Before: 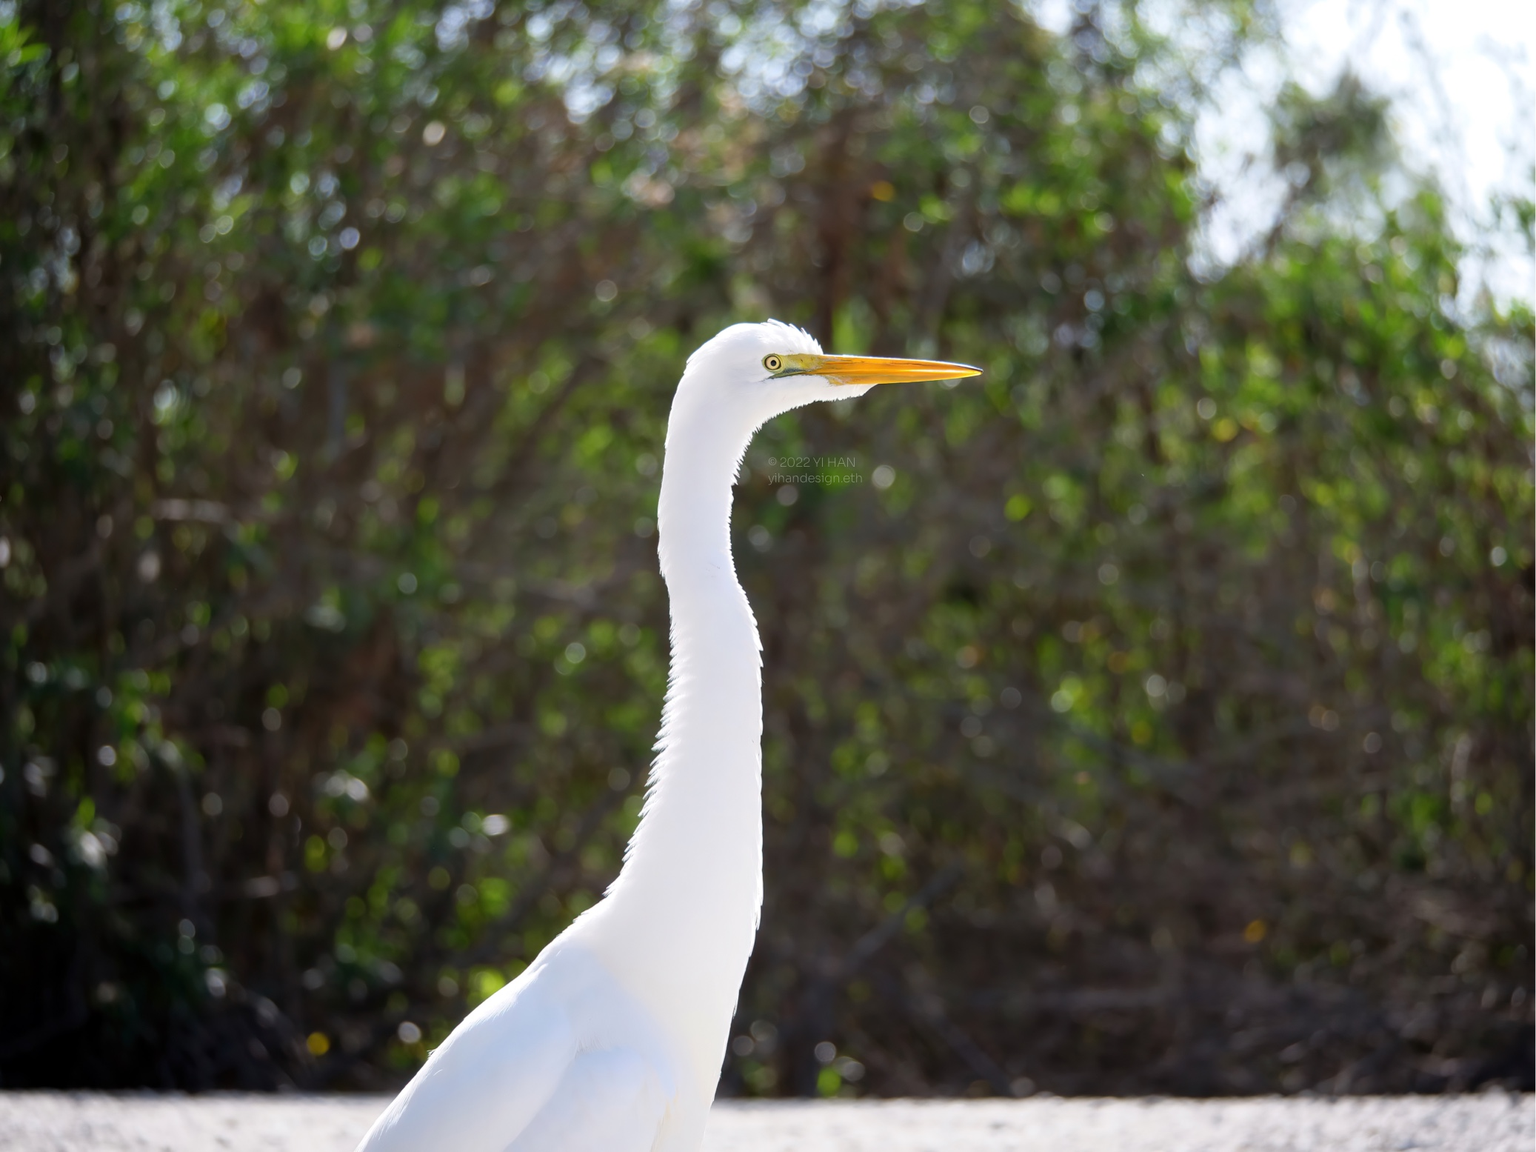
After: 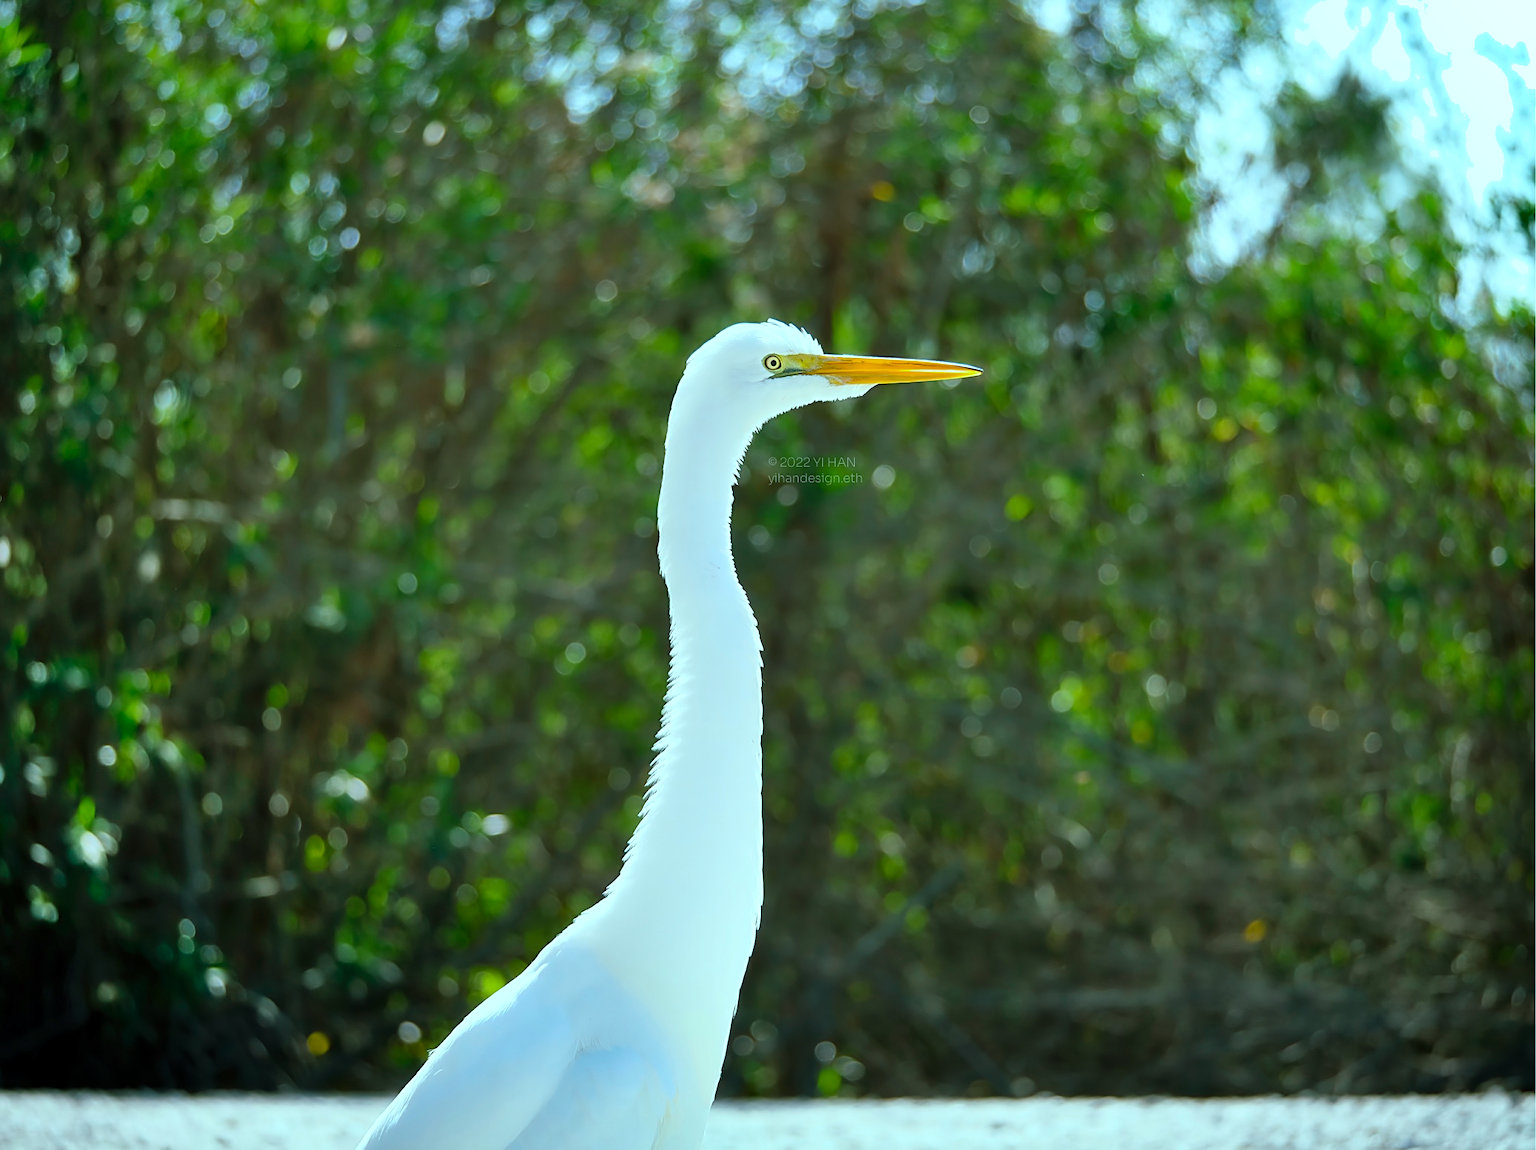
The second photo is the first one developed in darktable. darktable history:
color balance rgb: shadows lift › chroma 11.71%, shadows lift › hue 133.46°, highlights gain › chroma 4%, highlights gain › hue 200.2°, perceptual saturation grading › global saturation 18.05%
crop: bottom 0.071%
shadows and highlights: shadows 53, soften with gaussian
sharpen: on, module defaults
